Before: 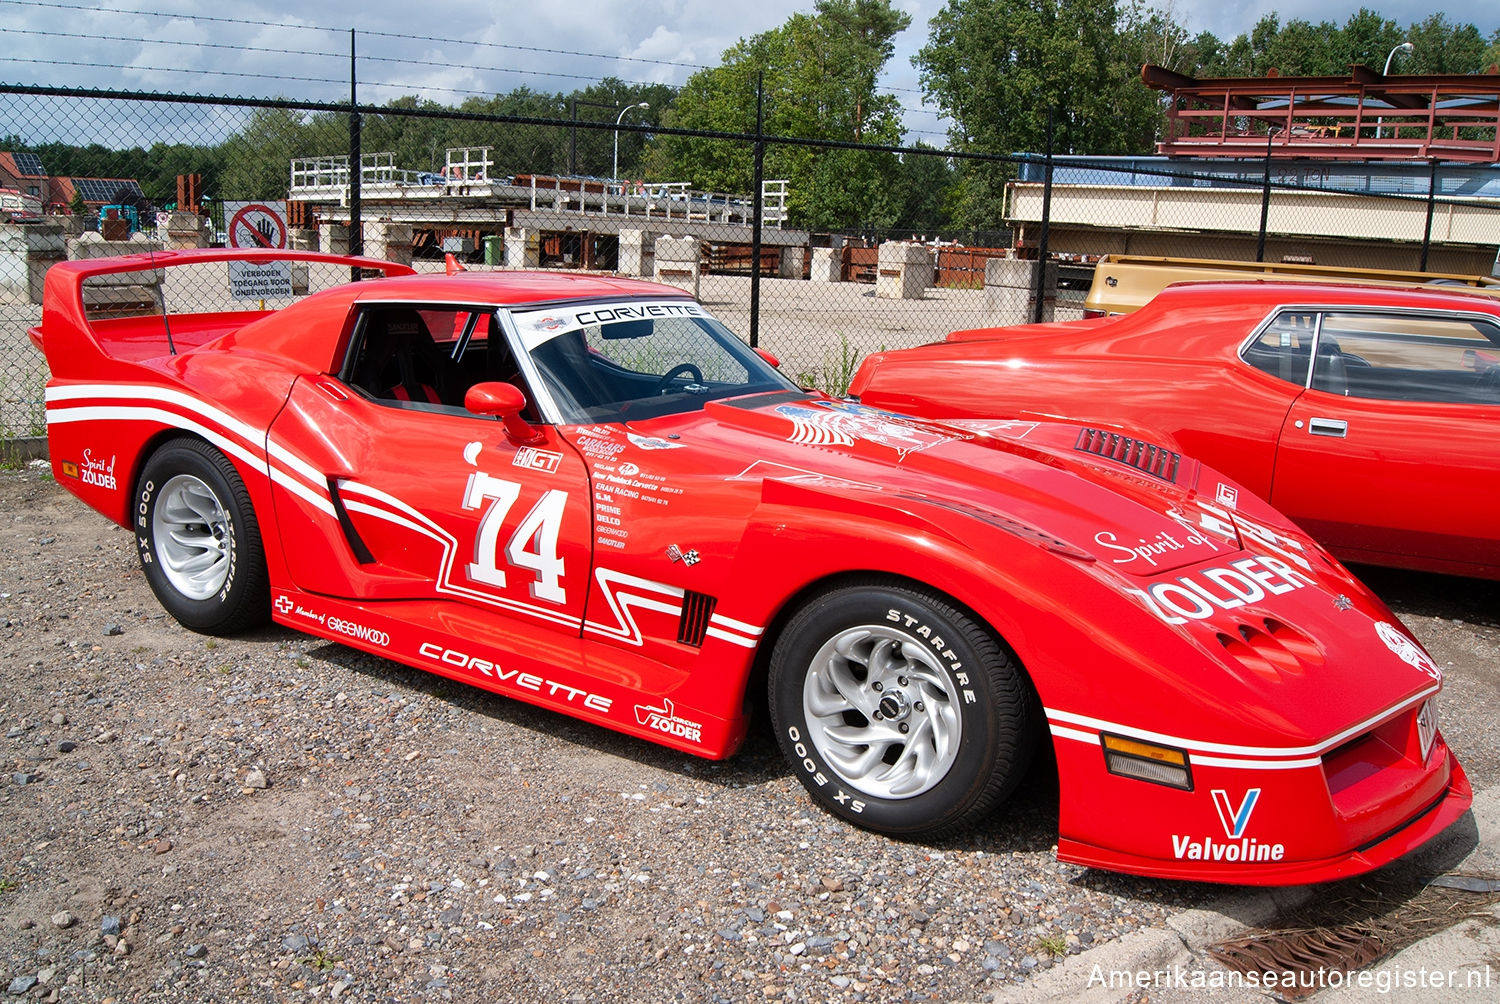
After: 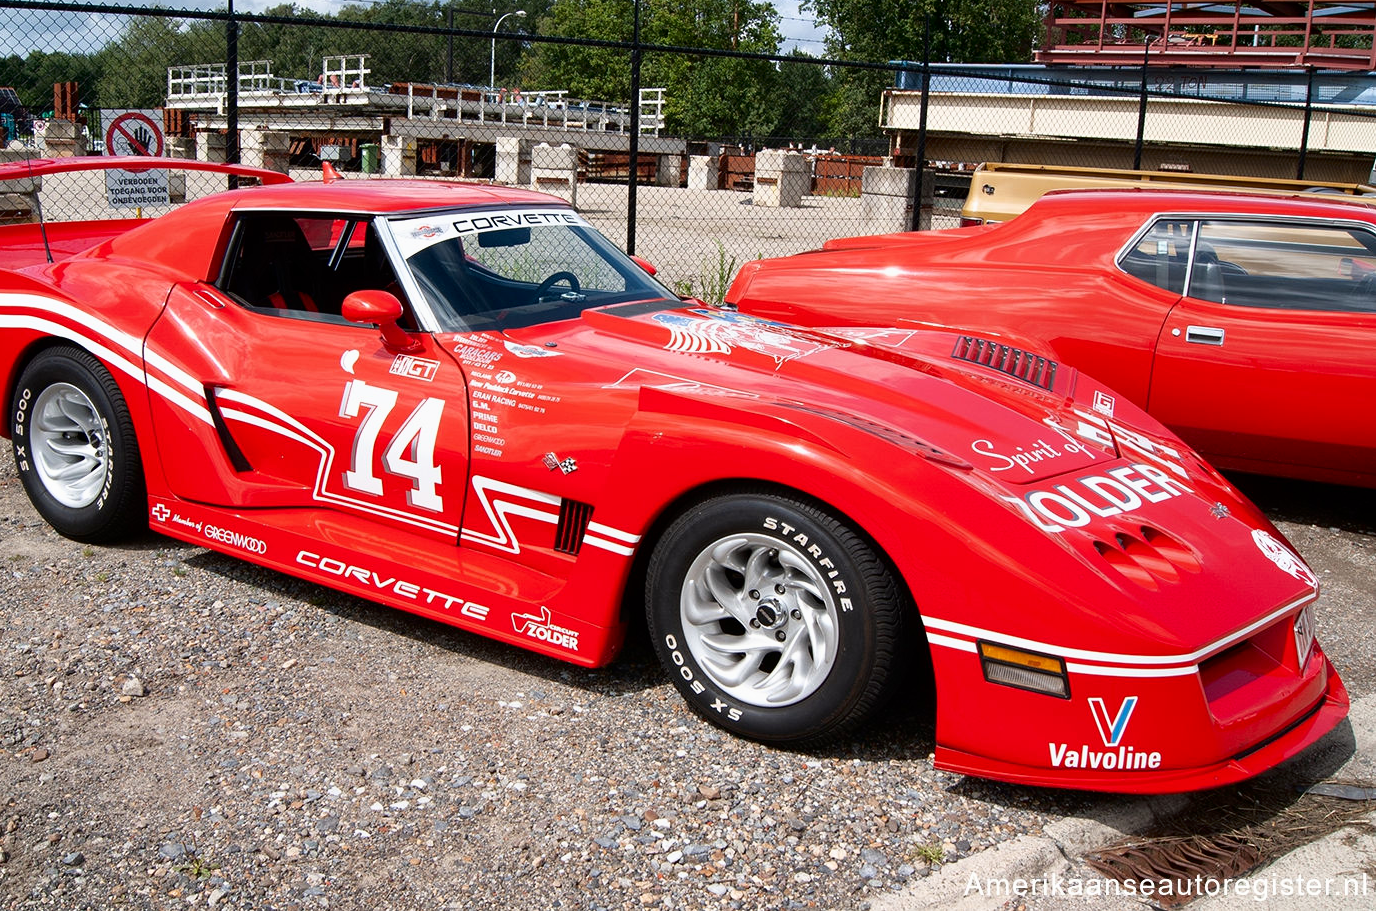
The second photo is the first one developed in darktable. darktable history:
shadows and highlights: shadows -62.32, white point adjustment -5.22, highlights 61.59
crop and rotate: left 8.262%, top 9.226%
